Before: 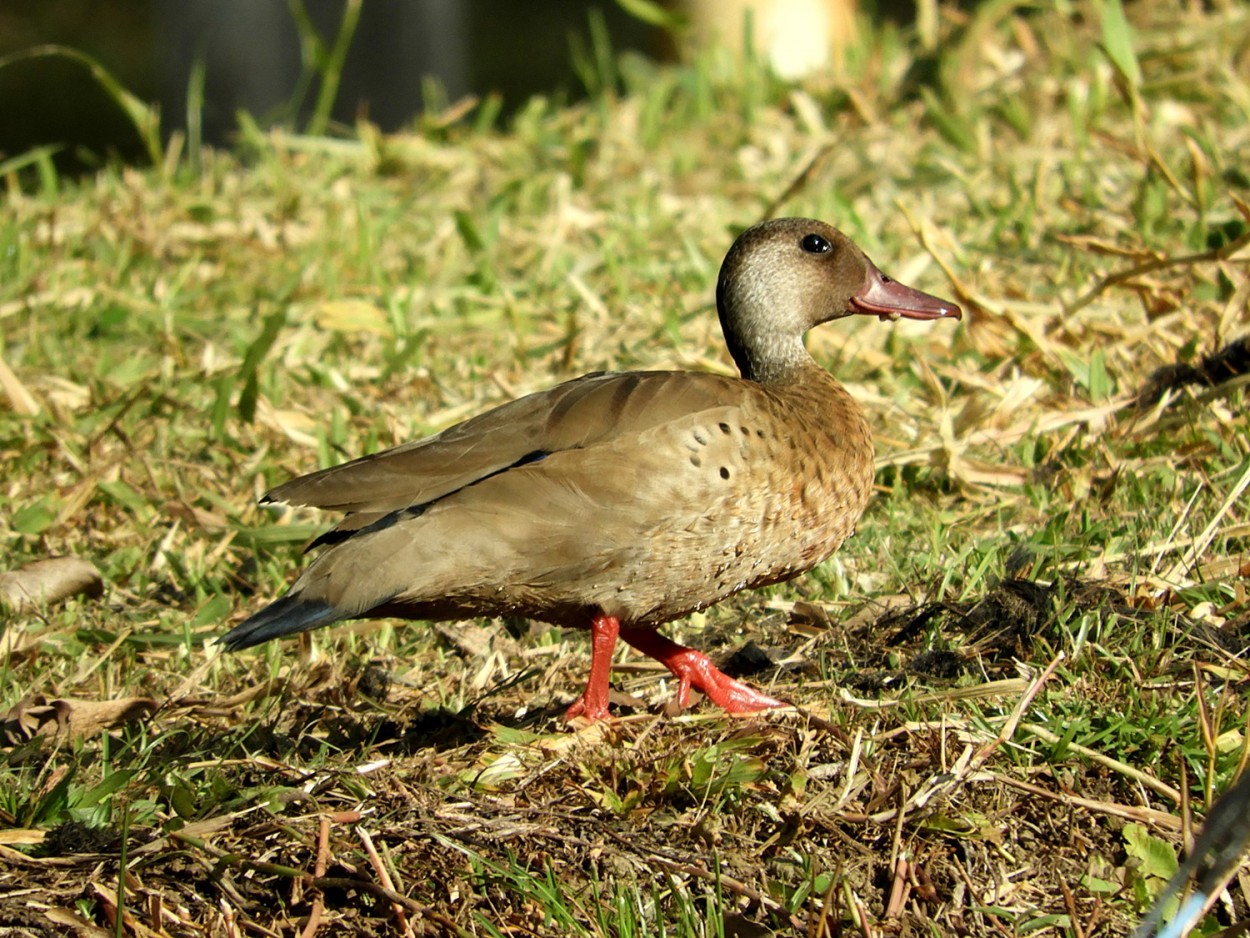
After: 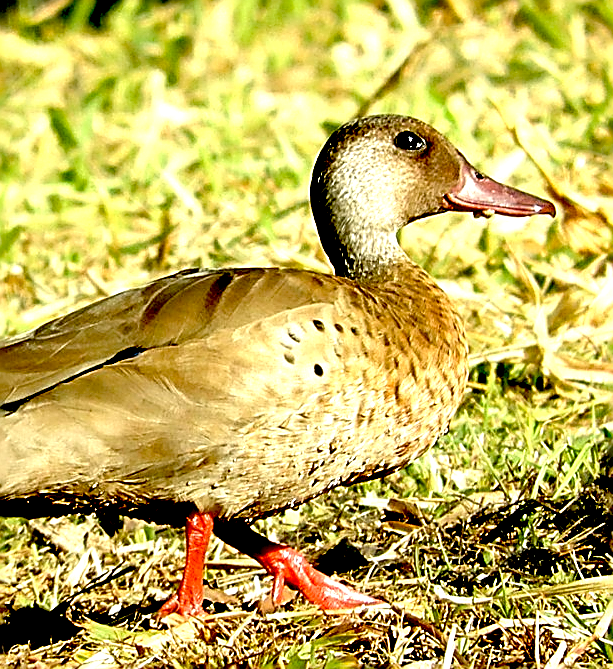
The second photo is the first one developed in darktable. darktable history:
crop: left 32.488%, top 10.985%, right 18.4%, bottom 17.592%
sharpen: radius 1.712, amount 1.28
exposure: black level correction 0.033, exposure 0.9 EV, compensate exposure bias true, compensate highlight preservation false
